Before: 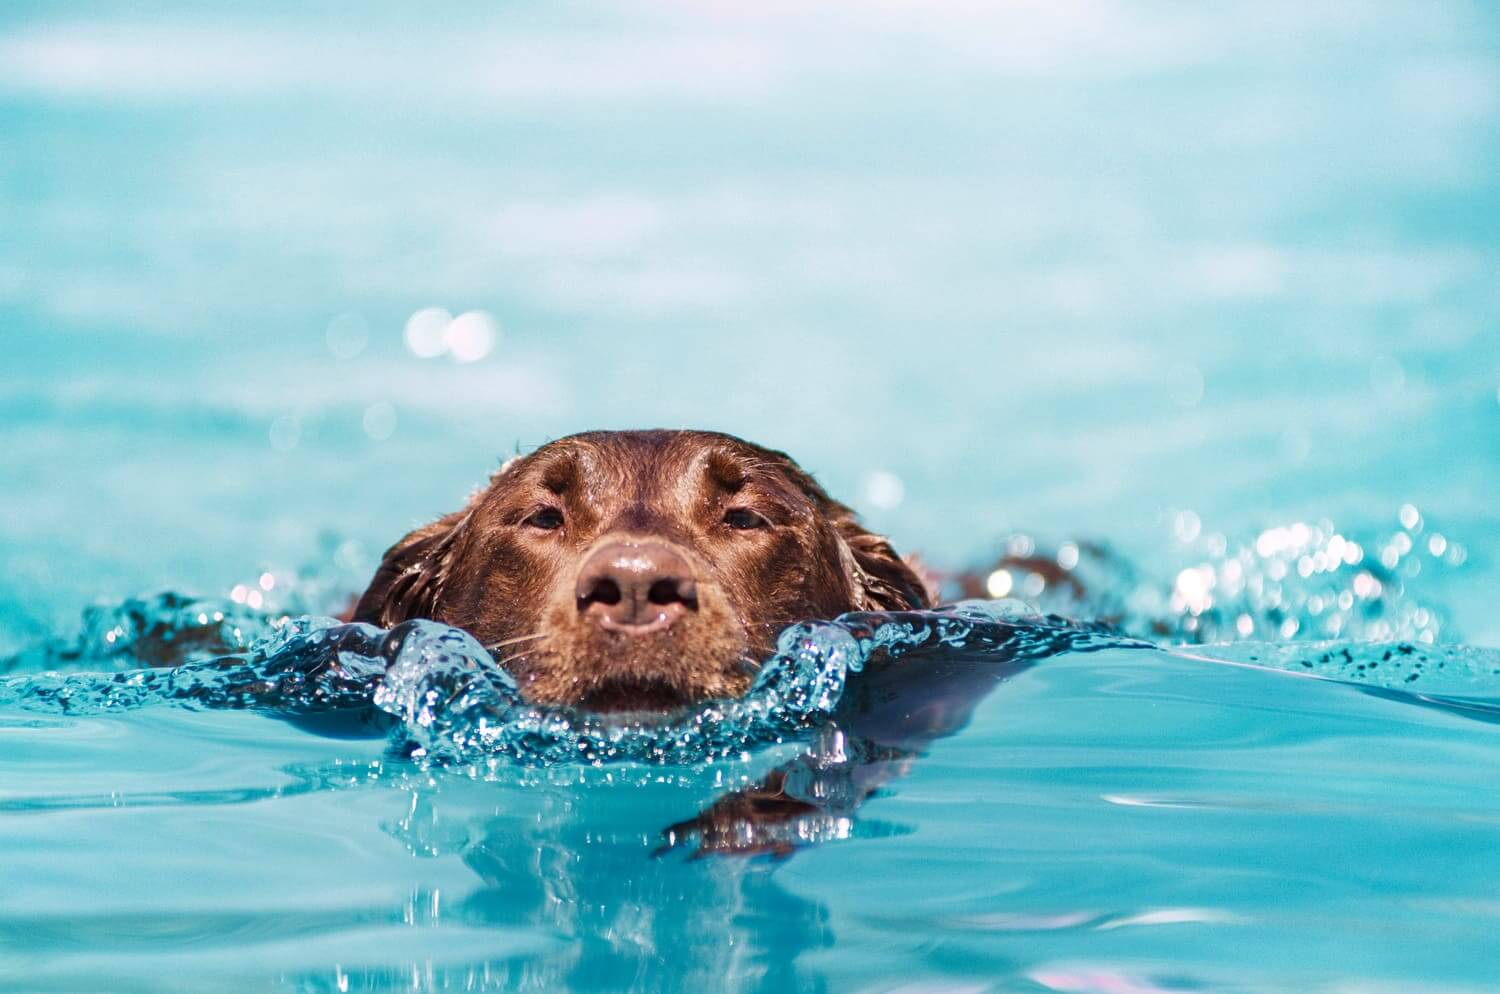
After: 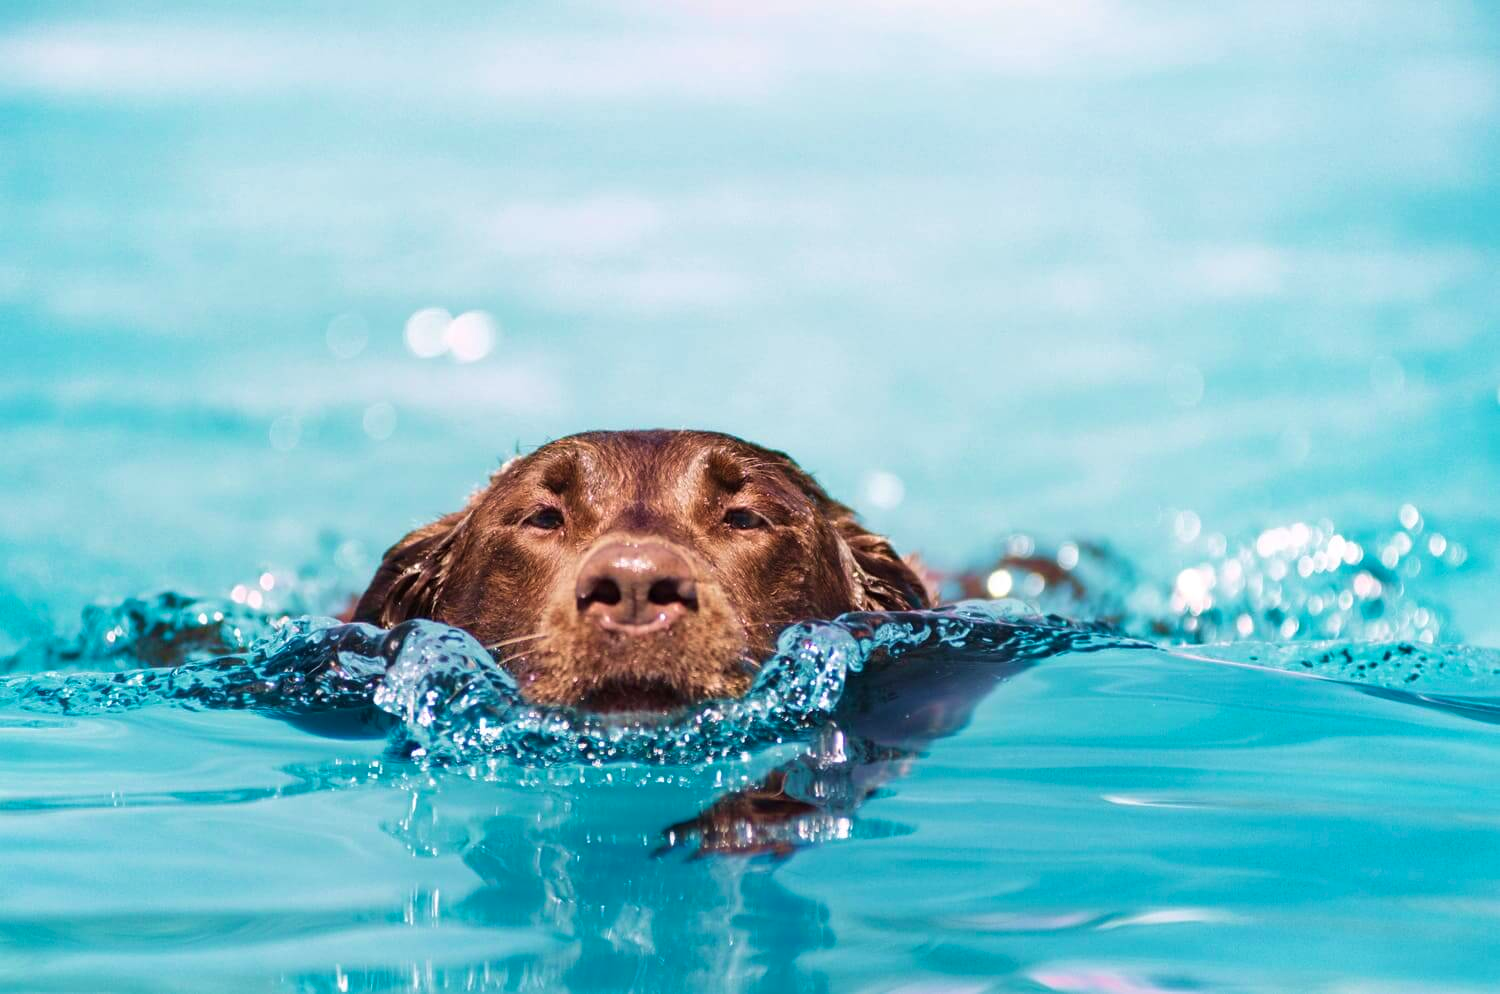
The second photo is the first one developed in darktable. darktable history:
tone equalizer: edges refinement/feathering 500, mask exposure compensation -1.57 EV, preserve details no
velvia: on, module defaults
